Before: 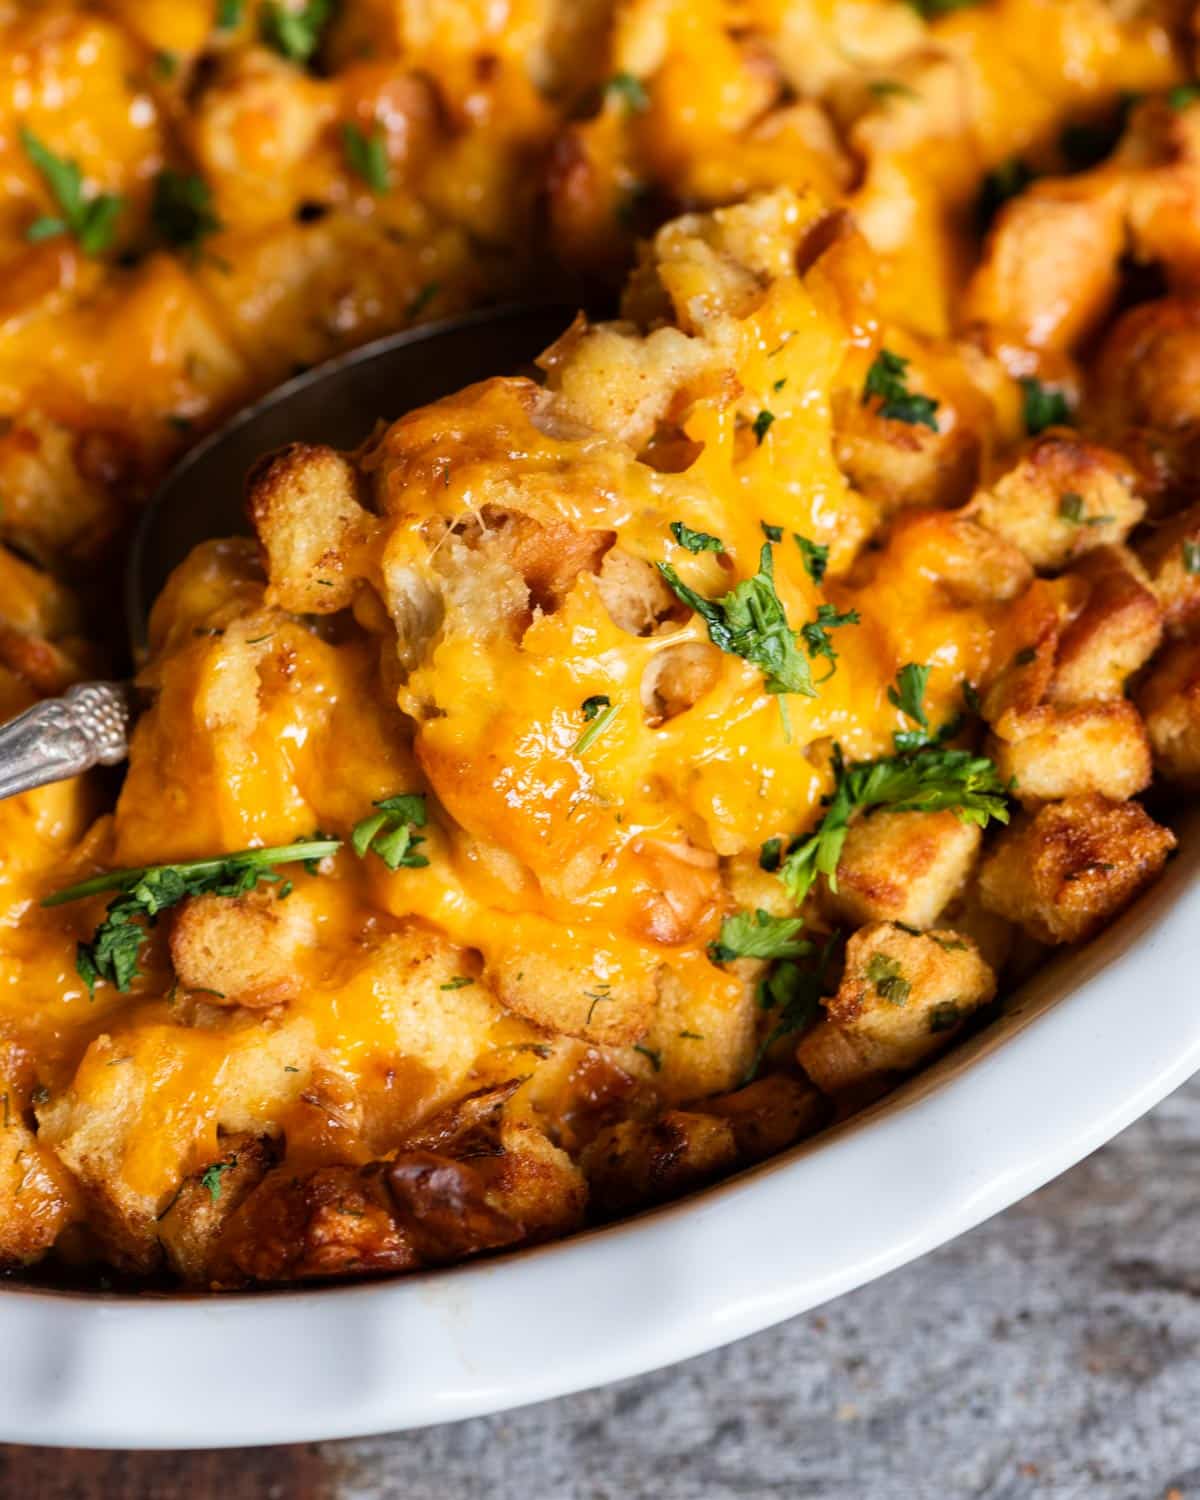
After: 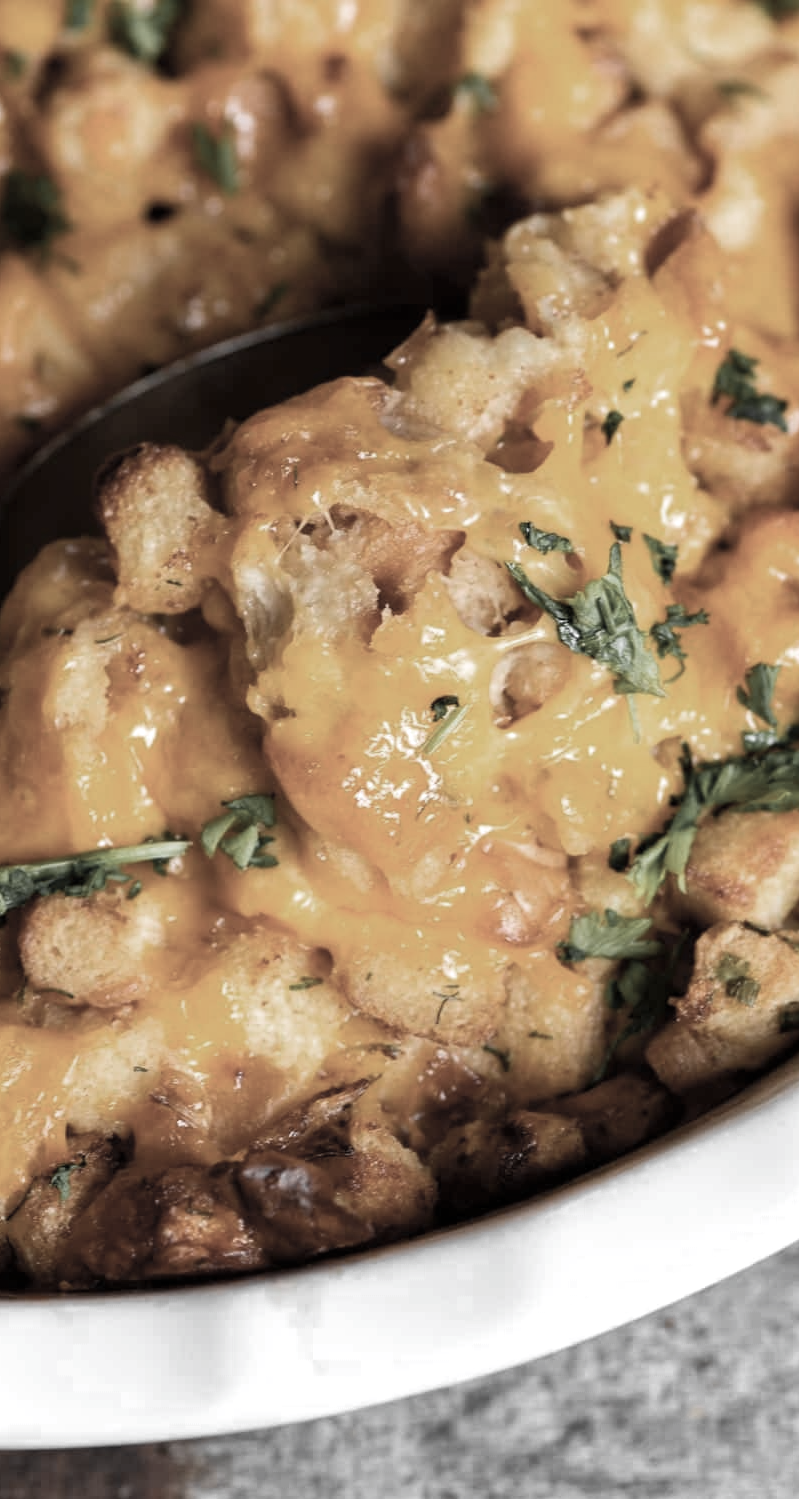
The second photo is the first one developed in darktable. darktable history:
crop and rotate: left 12.648%, right 20.685%
exposure: exposure 0.131 EV, compensate highlight preservation false
color zones: curves: ch0 [(0, 0.613) (0.01, 0.613) (0.245, 0.448) (0.498, 0.529) (0.642, 0.665) (0.879, 0.777) (0.99, 0.613)]; ch1 [(0, 0.035) (0.121, 0.189) (0.259, 0.197) (0.415, 0.061) (0.589, 0.022) (0.732, 0.022) (0.857, 0.026) (0.991, 0.053)]
